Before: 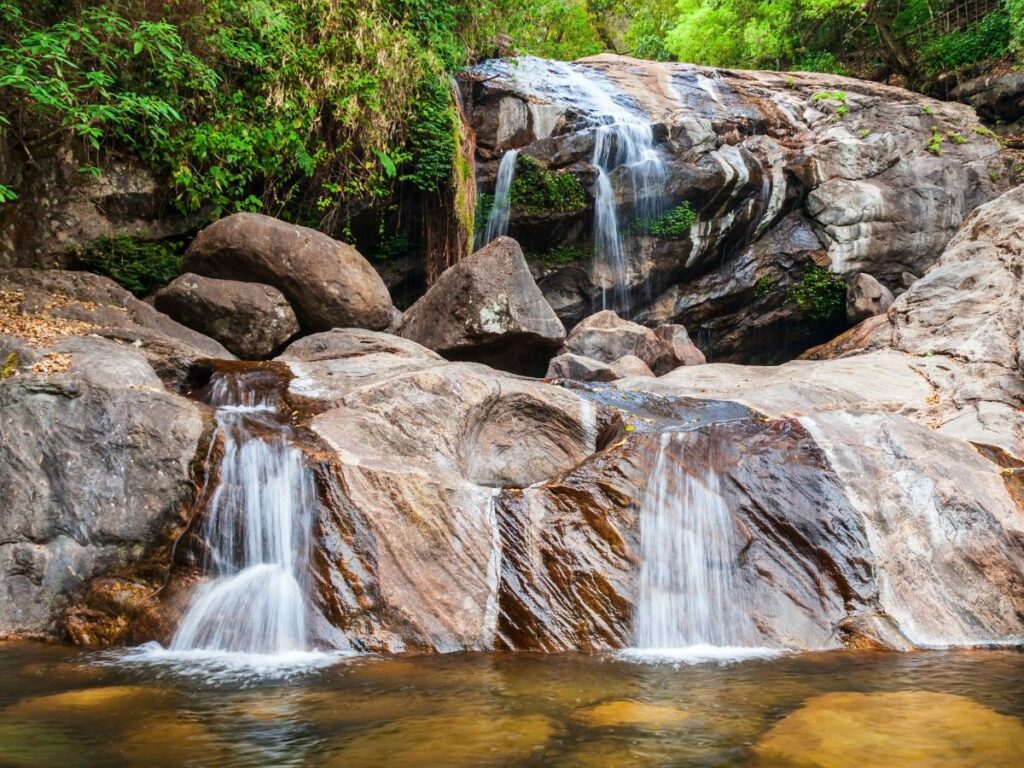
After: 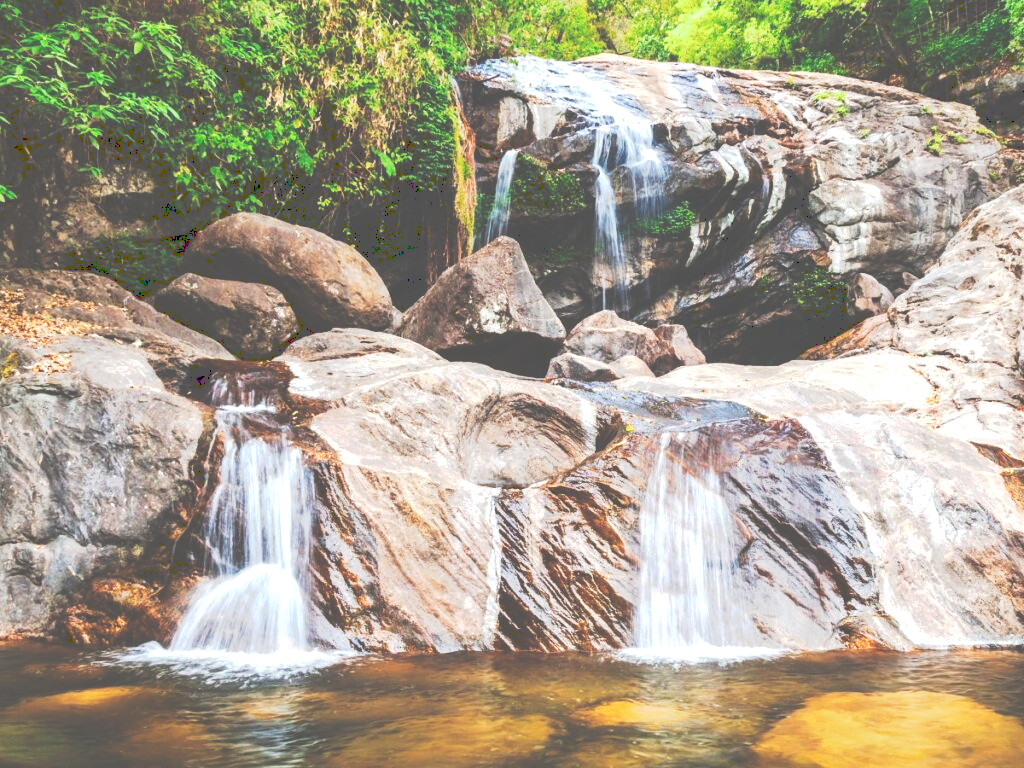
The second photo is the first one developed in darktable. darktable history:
exposure: black level correction 0.001, exposure 0.5 EV, compensate exposure bias true, compensate highlight preservation false
tone curve: curves: ch0 [(0, 0) (0.003, 0.345) (0.011, 0.345) (0.025, 0.345) (0.044, 0.349) (0.069, 0.353) (0.1, 0.356) (0.136, 0.359) (0.177, 0.366) (0.224, 0.378) (0.277, 0.398) (0.335, 0.429) (0.399, 0.476) (0.468, 0.545) (0.543, 0.624) (0.623, 0.721) (0.709, 0.811) (0.801, 0.876) (0.898, 0.913) (1, 1)], preserve colors none
